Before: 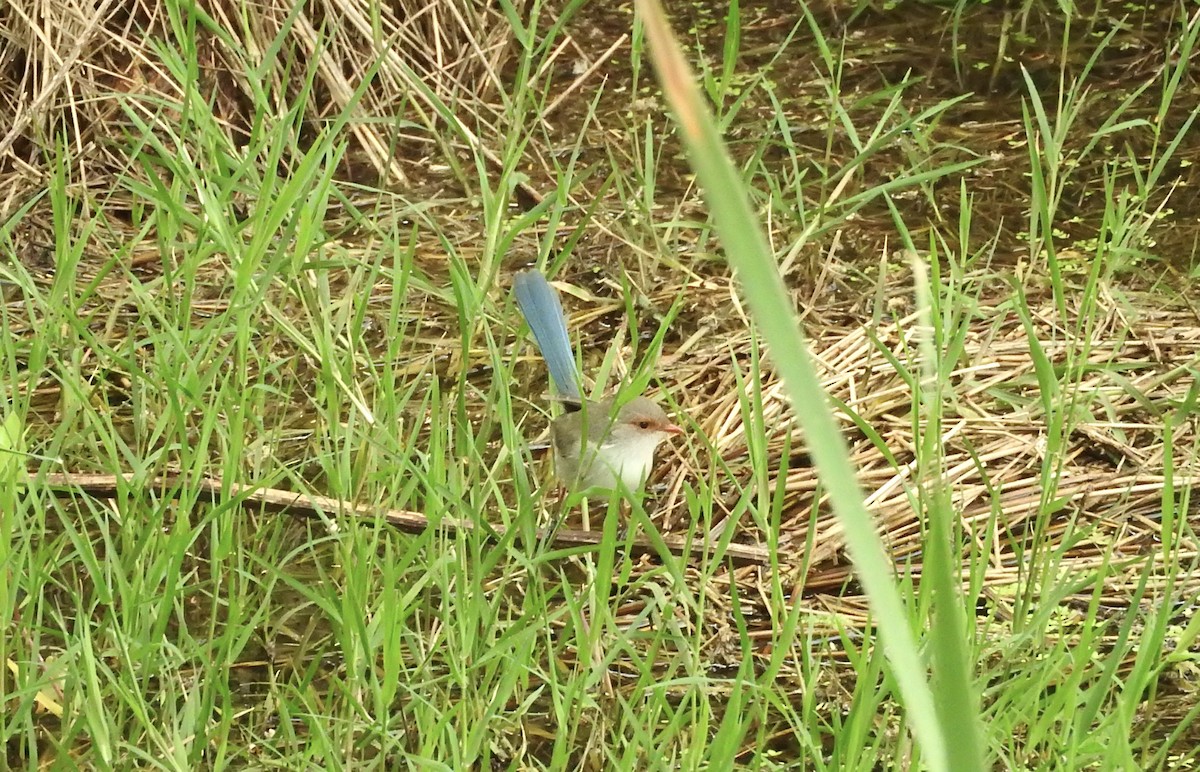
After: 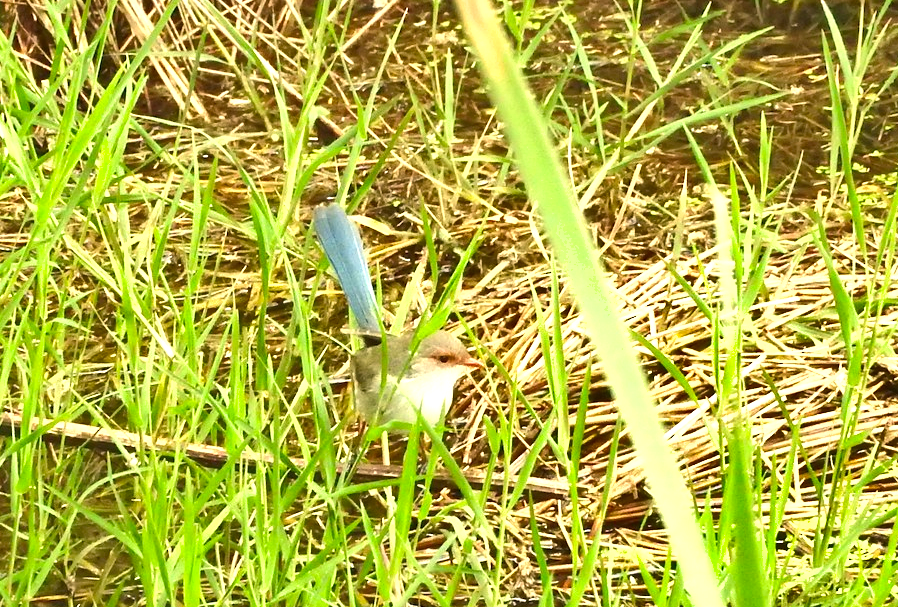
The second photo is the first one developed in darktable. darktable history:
exposure: black level correction 0, exposure 0.898 EV, compensate exposure bias true, compensate highlight preservation false
color correction: highlights a* 3.91, highlights b* 5.09
shadows and highlights: shadows 25.17, highlights -48.1, soften with gaussian
crop: left 16.722%, top 8.629%, right 8.364%, bottom 12.626%
